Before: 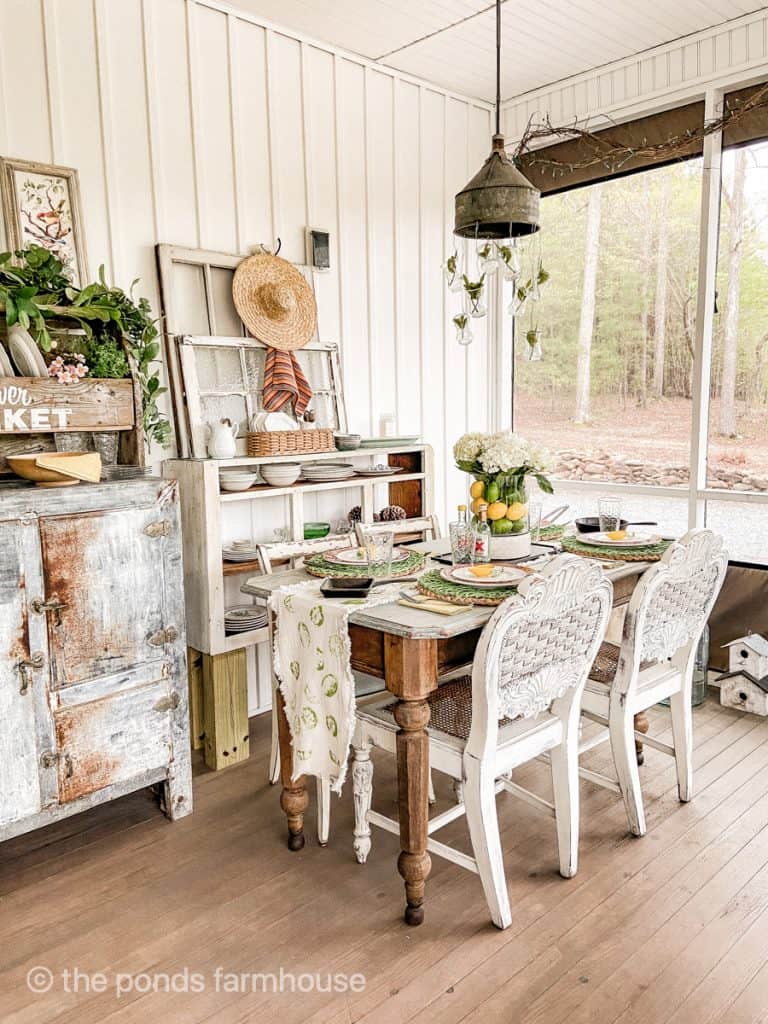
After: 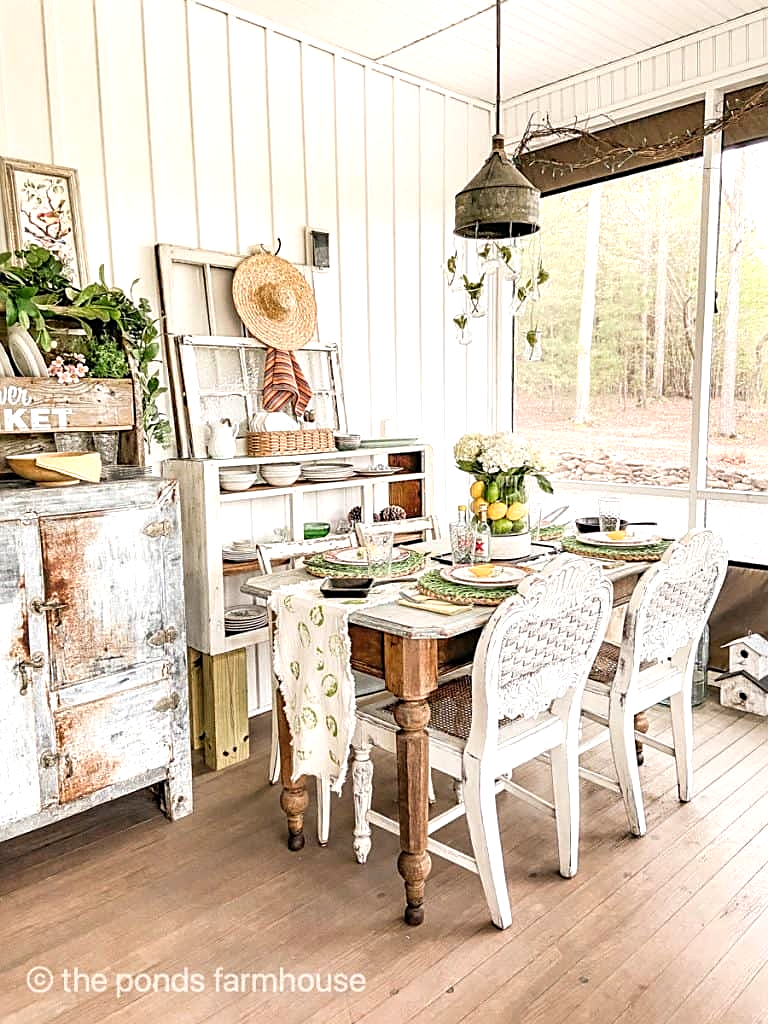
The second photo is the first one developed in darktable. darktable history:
exposure: exposure 0.4 EV, compensate highlight preservation false
sharpen: on, module defaults
